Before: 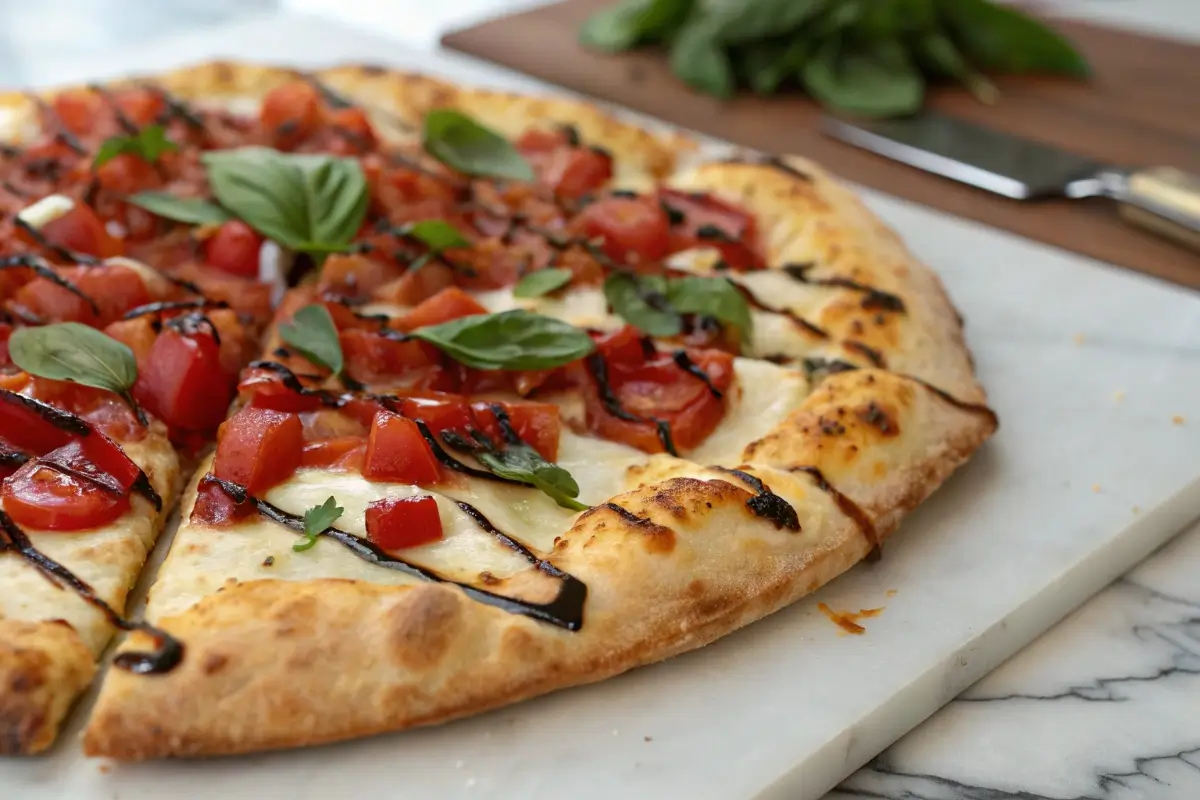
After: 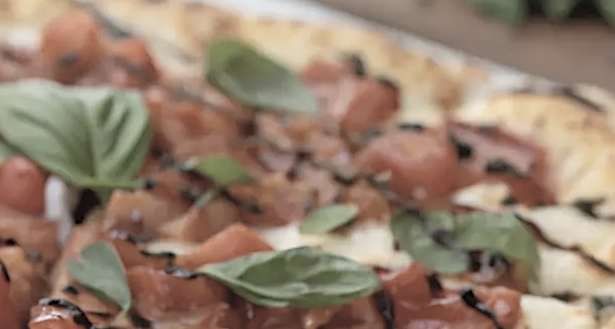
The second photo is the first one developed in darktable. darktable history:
bloom: size 9%, threshold 100%, strength 7%
sharpen: on, module defaults
contrast brightness saturation: brightness 0.18, saturation -0.5
rotate and perspective: rotation 0.074°, lens shift (vertical) 0.096, lens shift (horizontal) -0.041, crop left 0.043, crop right 0.952, crop top 0.024, crop bottom 0.979
crop: left 15.306%, top 9.065%, right 30.789%, bottom 48.638%
